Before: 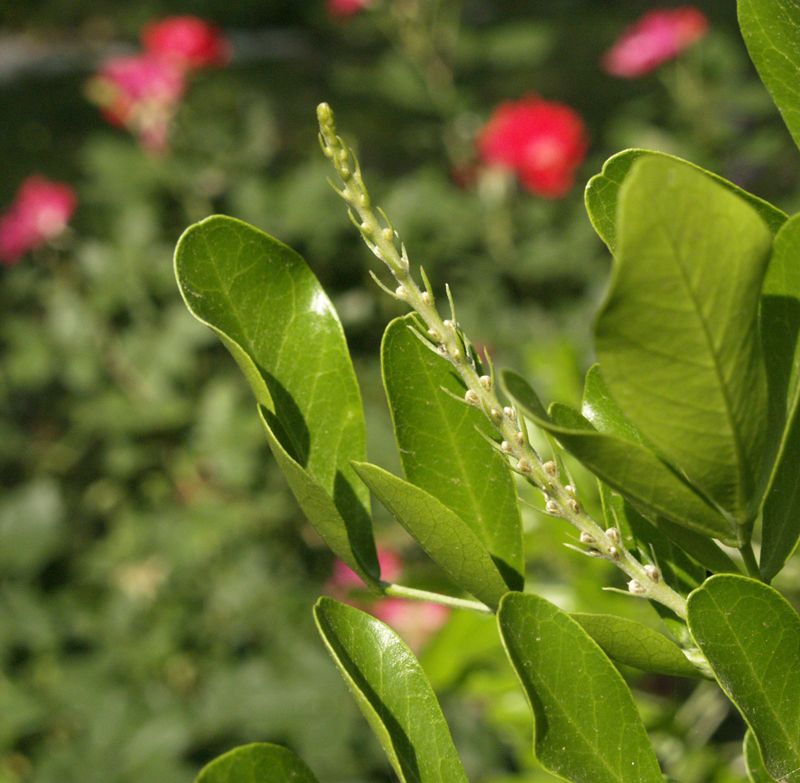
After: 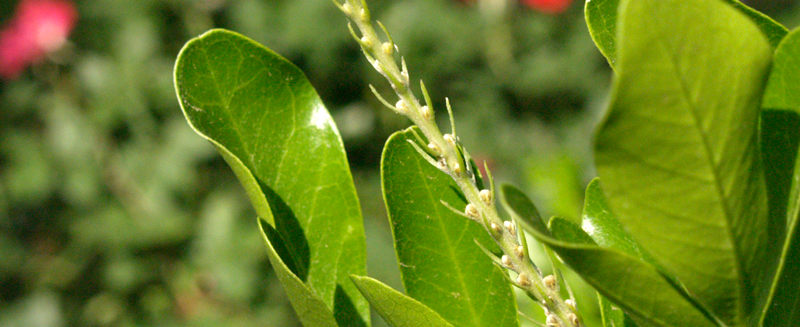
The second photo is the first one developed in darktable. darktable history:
crop and rotate: top 23.84%, bottom 34.294%
shadows and highlights: radius 44.78, white point adjustment 6.64, compress 79.65%, highlights color adjustment 78.42%, soften with gaussian
